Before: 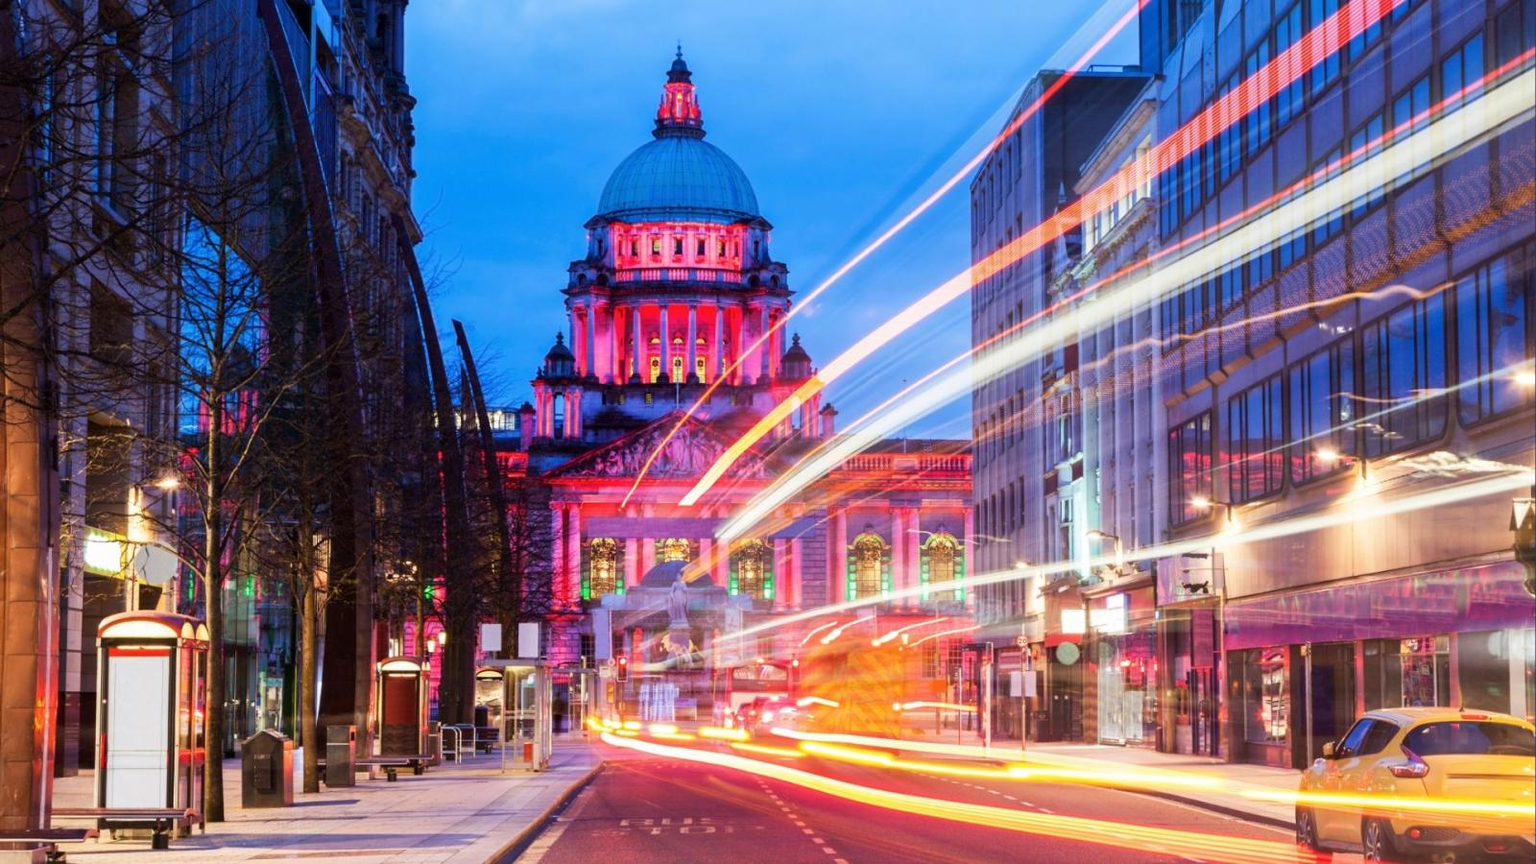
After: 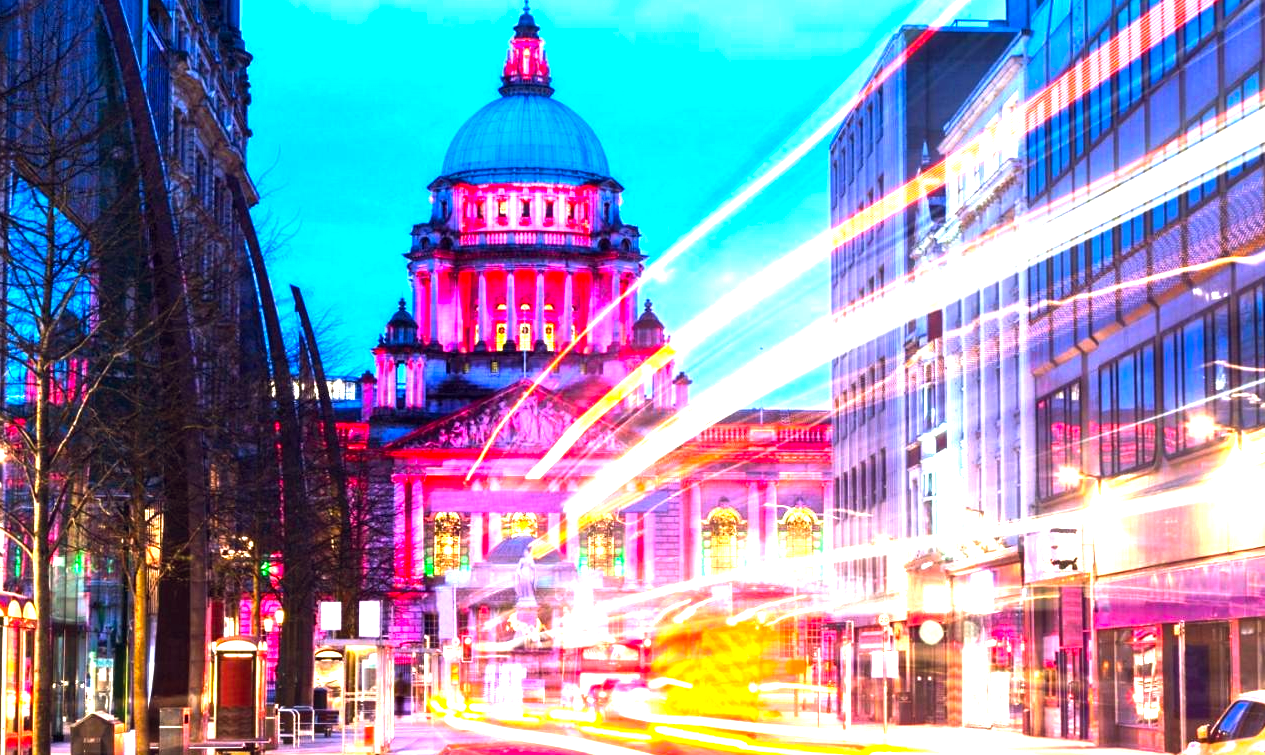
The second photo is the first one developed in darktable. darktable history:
crop: left 11.367%, top 5.411%, right 9.561%, bottom 10.631%
exposure: black level correction 0, exposure 1.2 EV, compensate highlight preservation false
color balance rgb: global offset › chroma 0.068%, global offset › hue 253.93°, perceptual saturation grading › global saturation 25.448%, perceptual brilliance grading › global brilliance 14.82%, perceptual brilliance grading › shadows -34.767%
